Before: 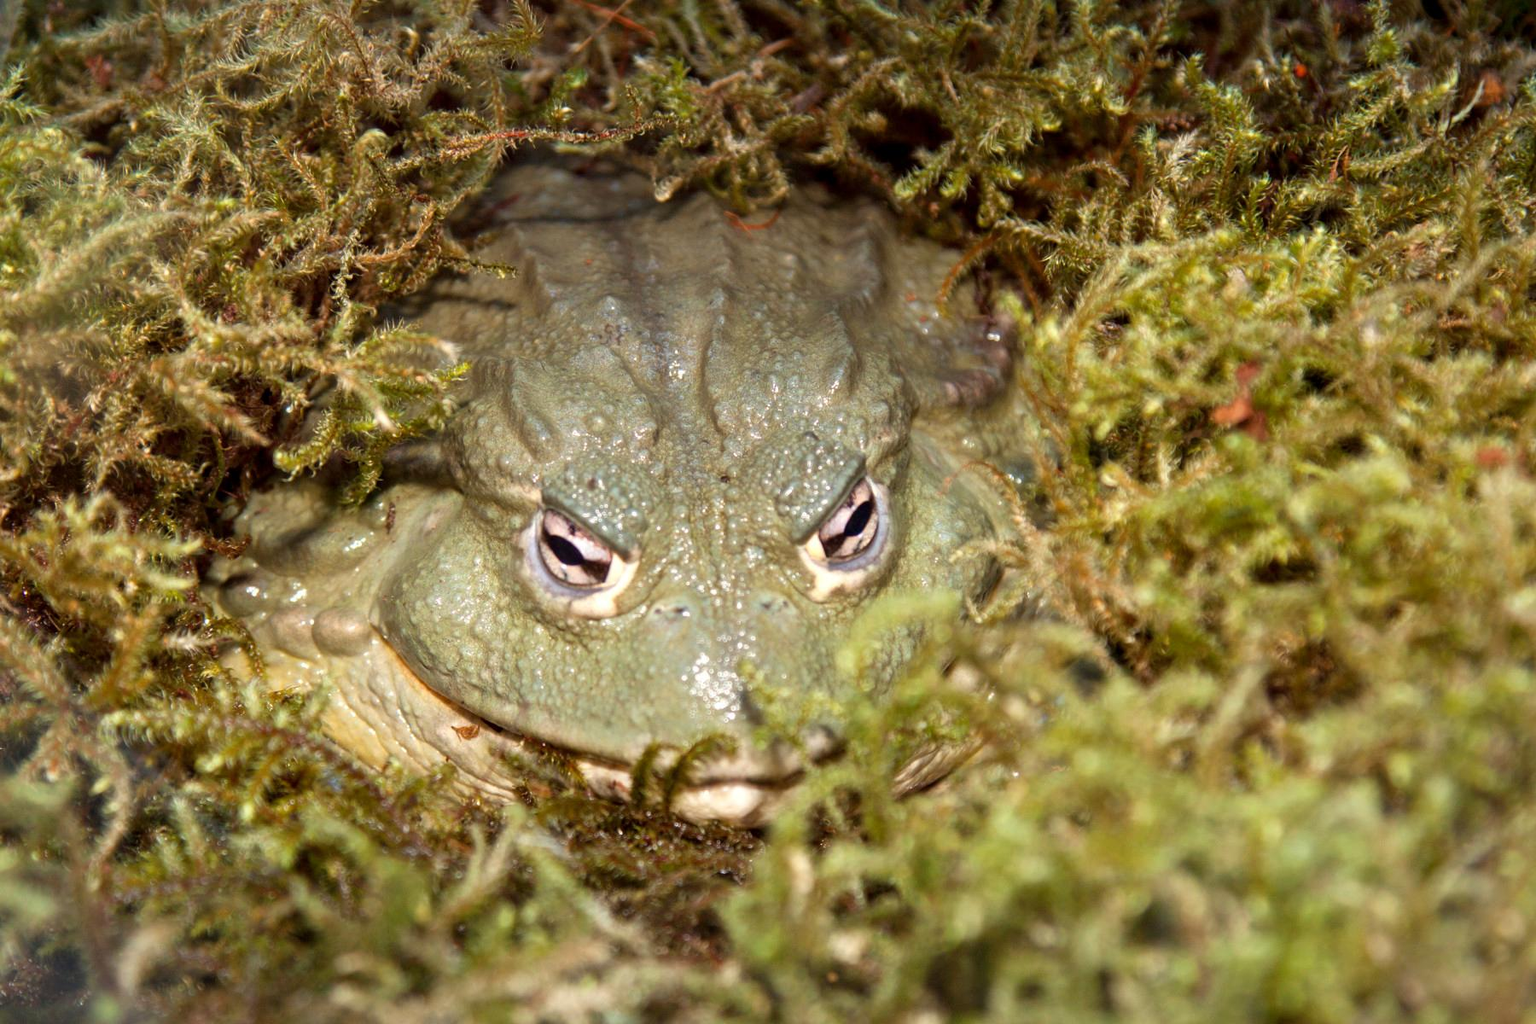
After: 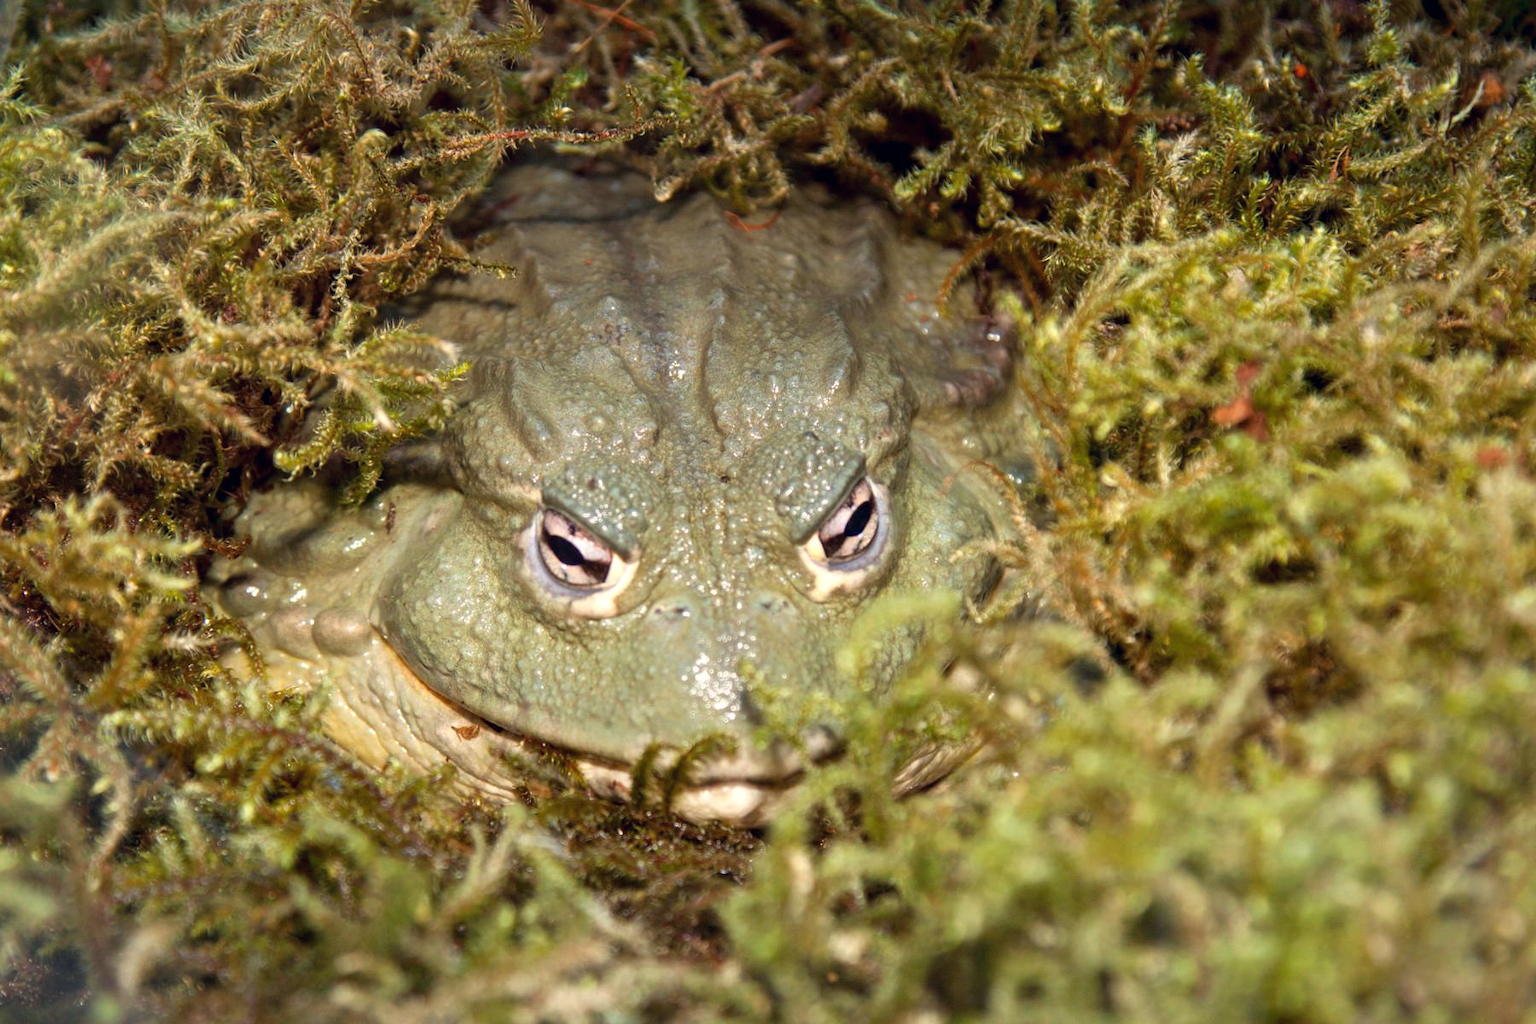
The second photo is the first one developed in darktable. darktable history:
color correction: highlights a* 0.472, highlights b* 2.7, shadows a* -1.44, shadows b* -4.11
